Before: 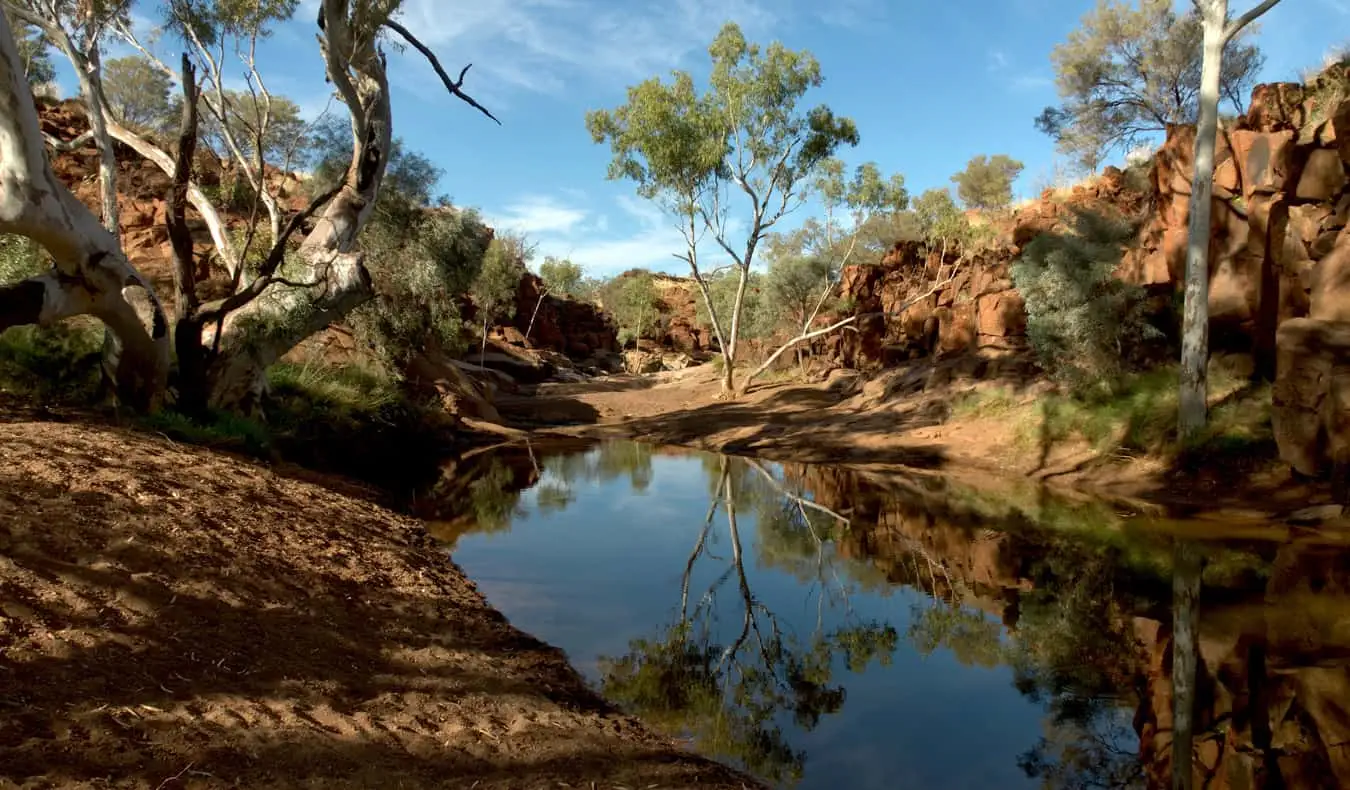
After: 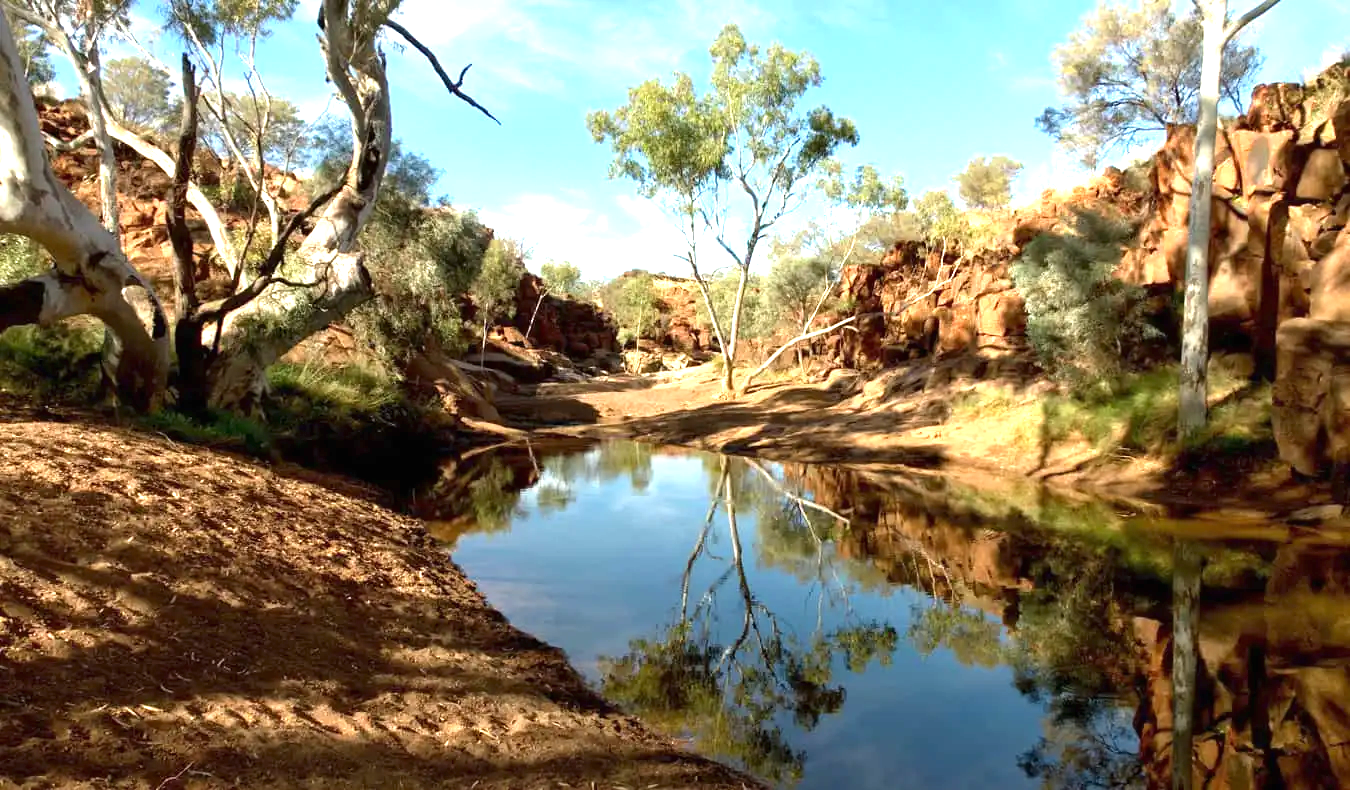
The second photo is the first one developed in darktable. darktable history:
exposure: black level correction 0, exposure 1.3 EV, compensate exposure bias true, compensate highlight preservation false
